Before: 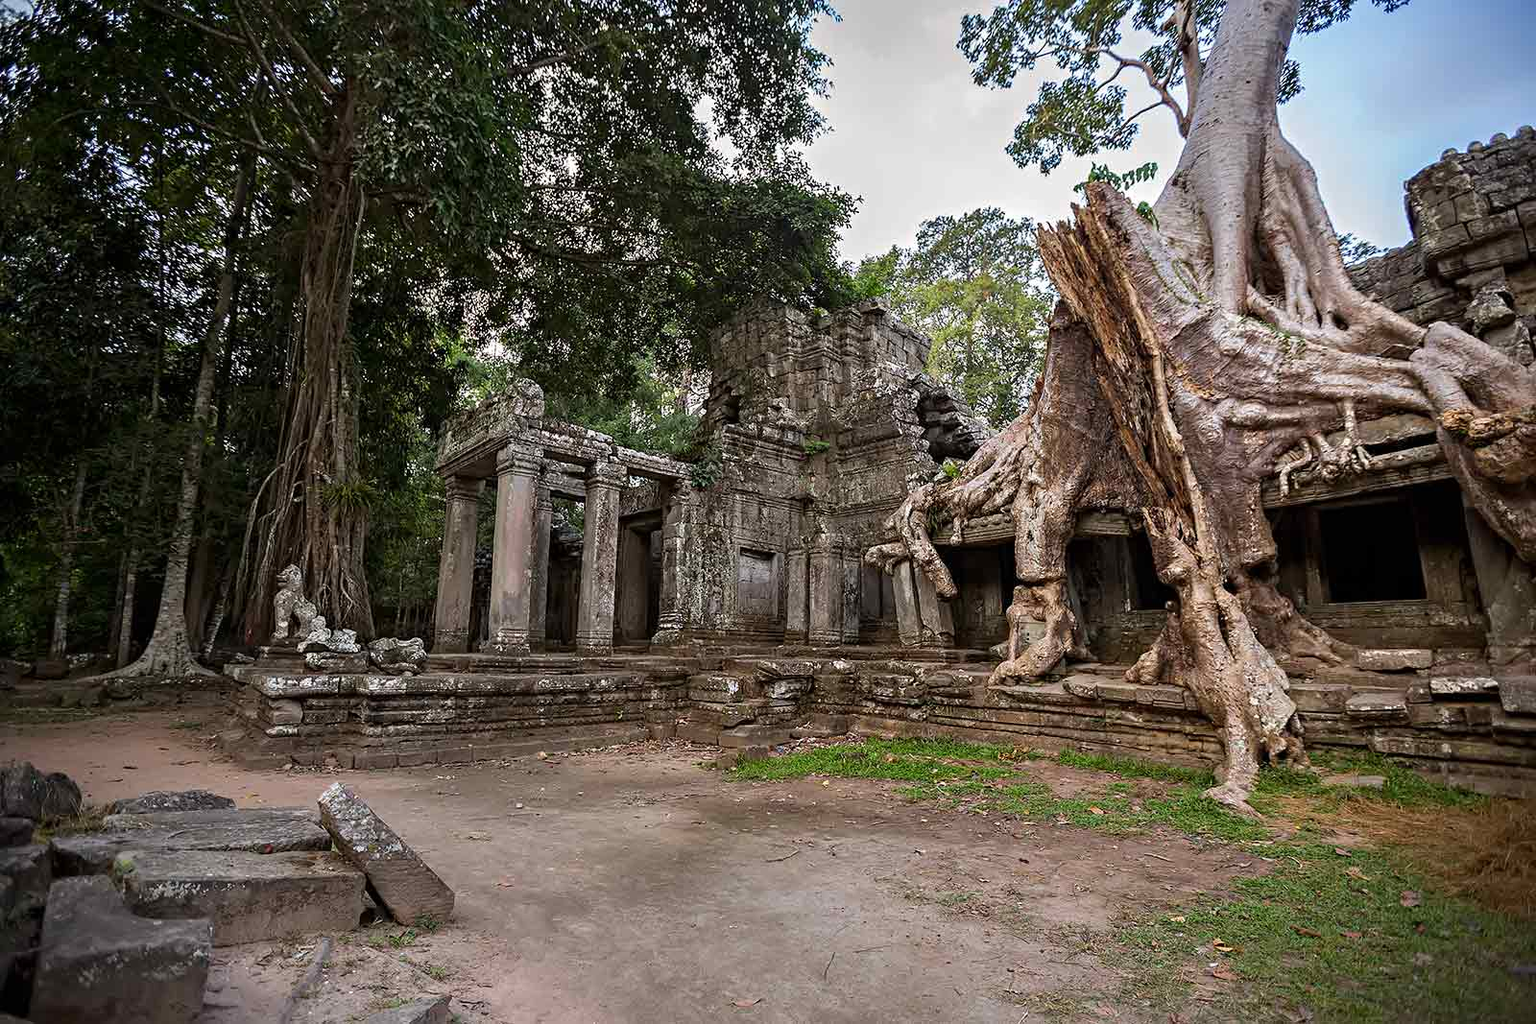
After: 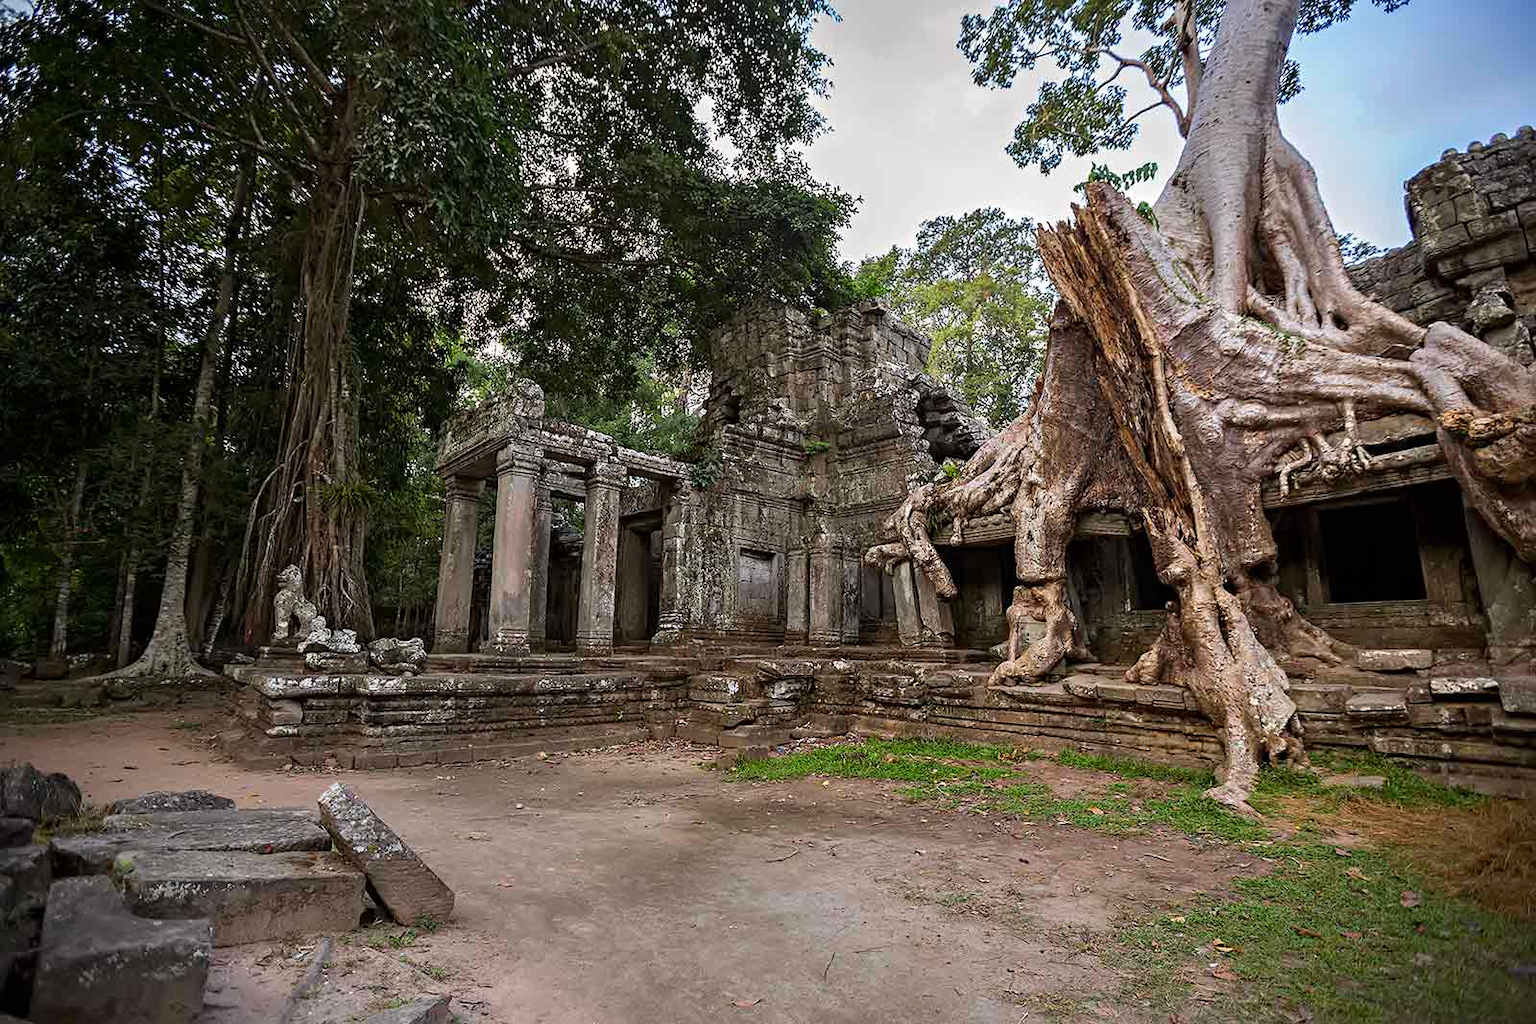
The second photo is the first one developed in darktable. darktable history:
color correction: highlights b* 0.017, saturation 1.08
